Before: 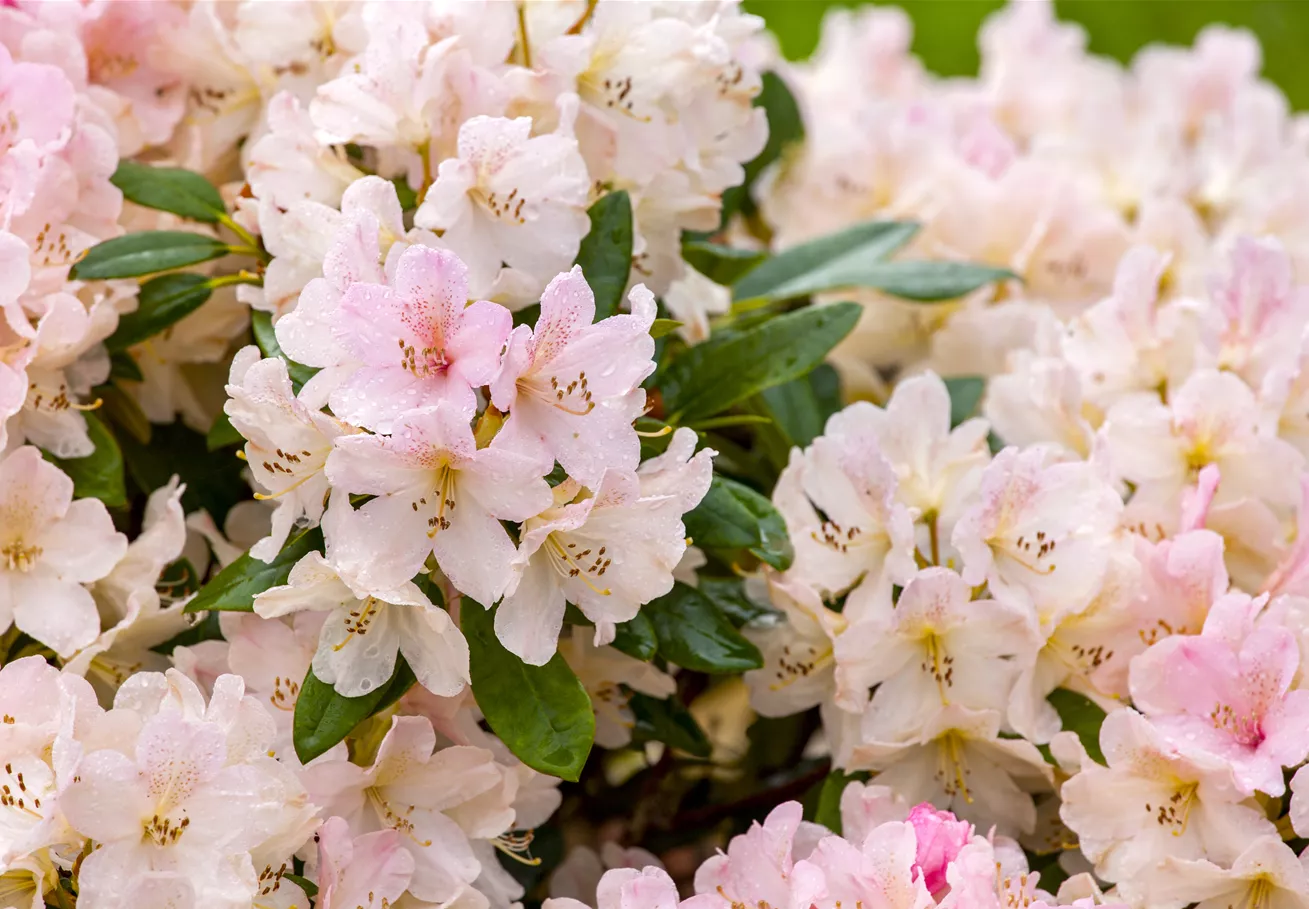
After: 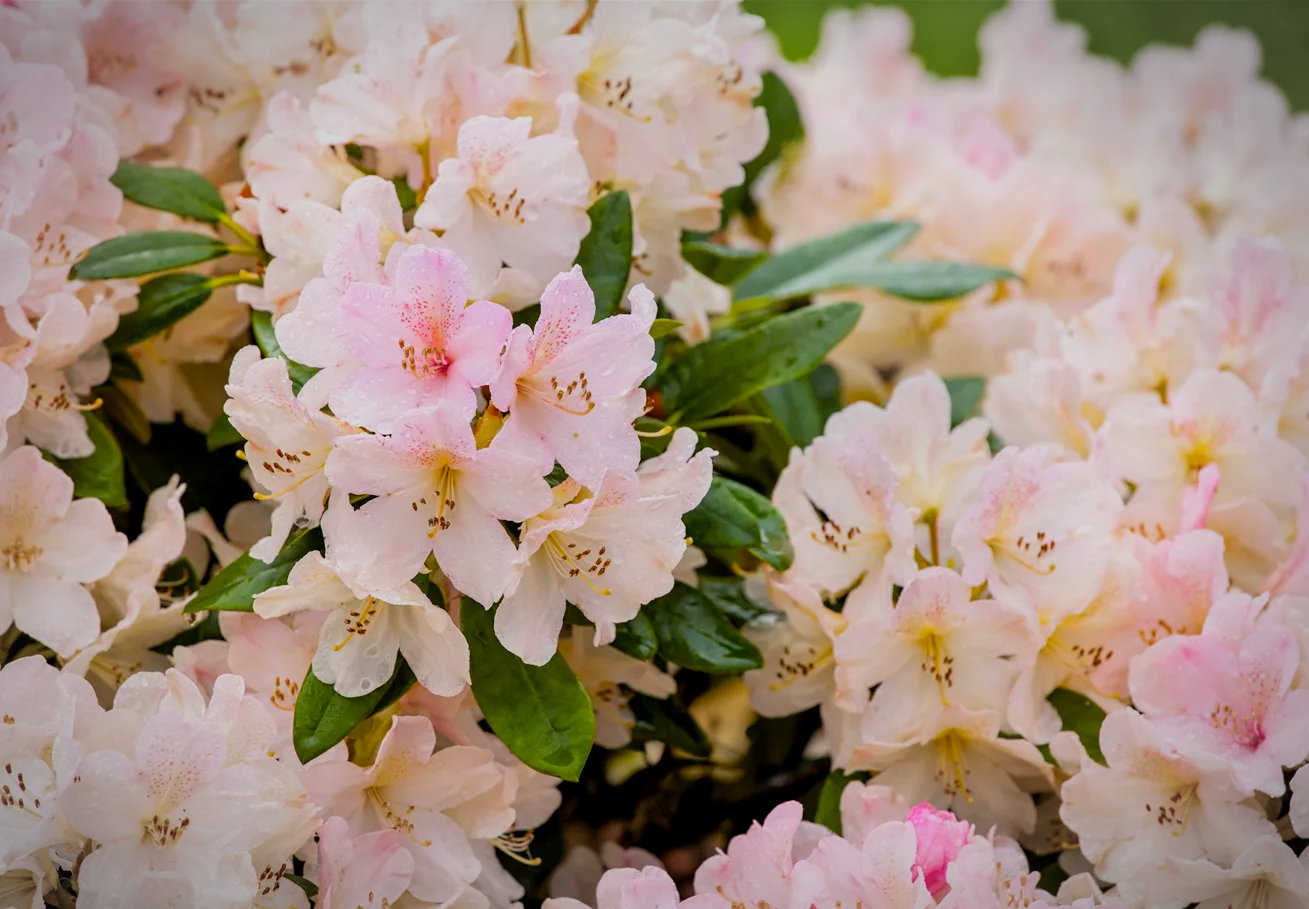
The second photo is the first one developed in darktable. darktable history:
filmic rgb: middle gray luminance 18.42%, black relative exposure -9 EV, white relative exposure 3.75 EV, threshold 6 EV, target black luminance 0%, hardness 4.85, latitude 67.35%, contrast 0.955, highlights saturation mix 20%, shadows ↔ highlights balance 21.36%, add noise in highlights 0, preserve chrominance luminance Y, color science v3 (2019), use custom middle-gray values true, iterations of high-quality reconstruction 0, contrast in highlights soft, enable highlight reconstruction true
vignetting: automatic ratio true
color contrast: green-magenta contrast 1.2, blue-yellow contrast 1.2
